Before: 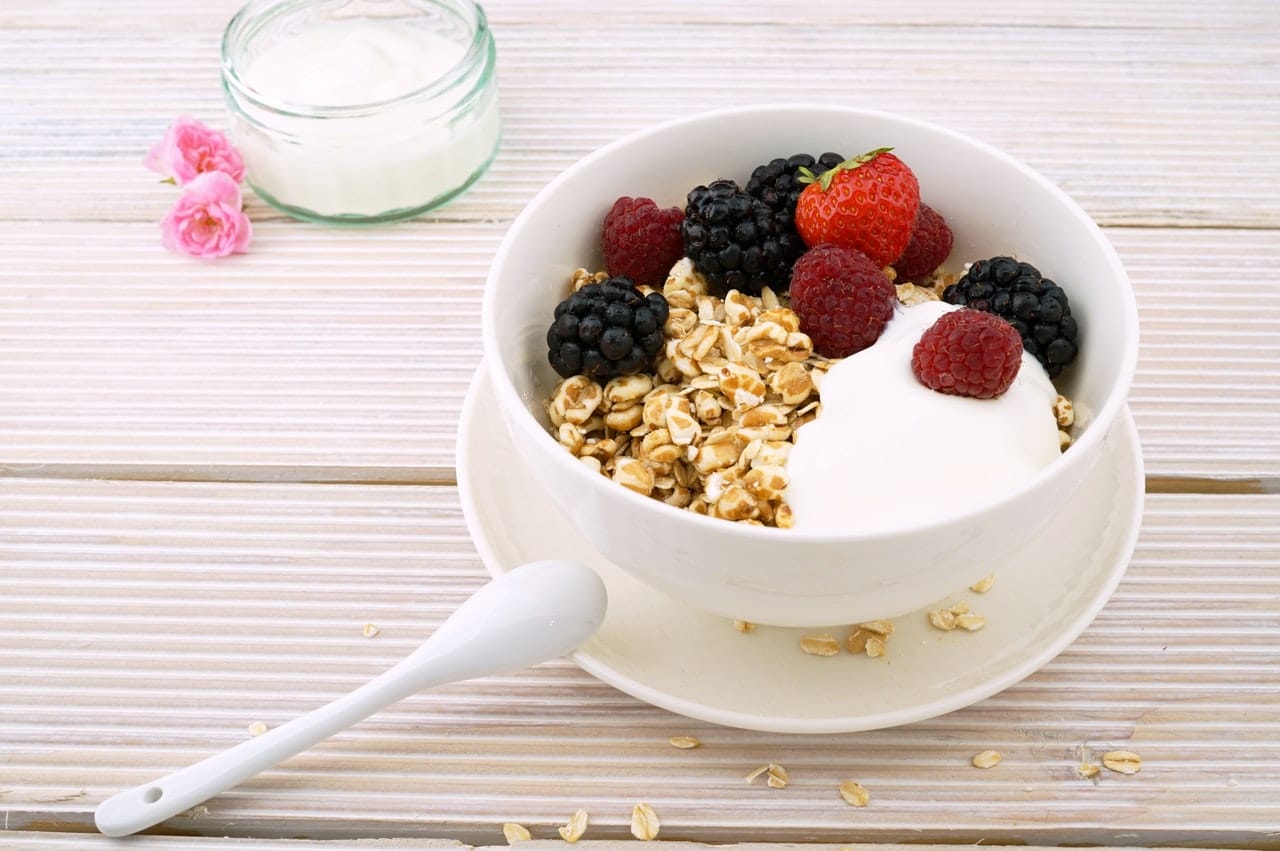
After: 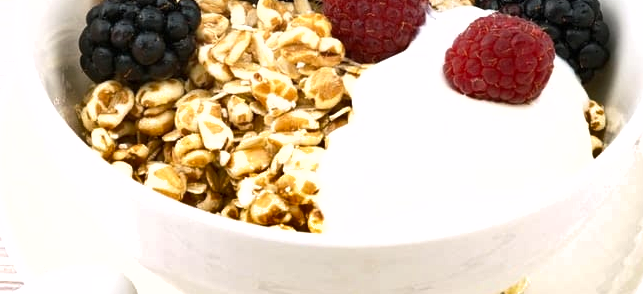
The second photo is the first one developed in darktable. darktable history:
shadows and highlights: low approximation 0.01, soften with gaussian
crop: left 36.607%, top 34.735%, right 13.146%, bottom 30.611%
exposure: black level correction 0, exposure 0.5 EV, compensate highlight preservation false
